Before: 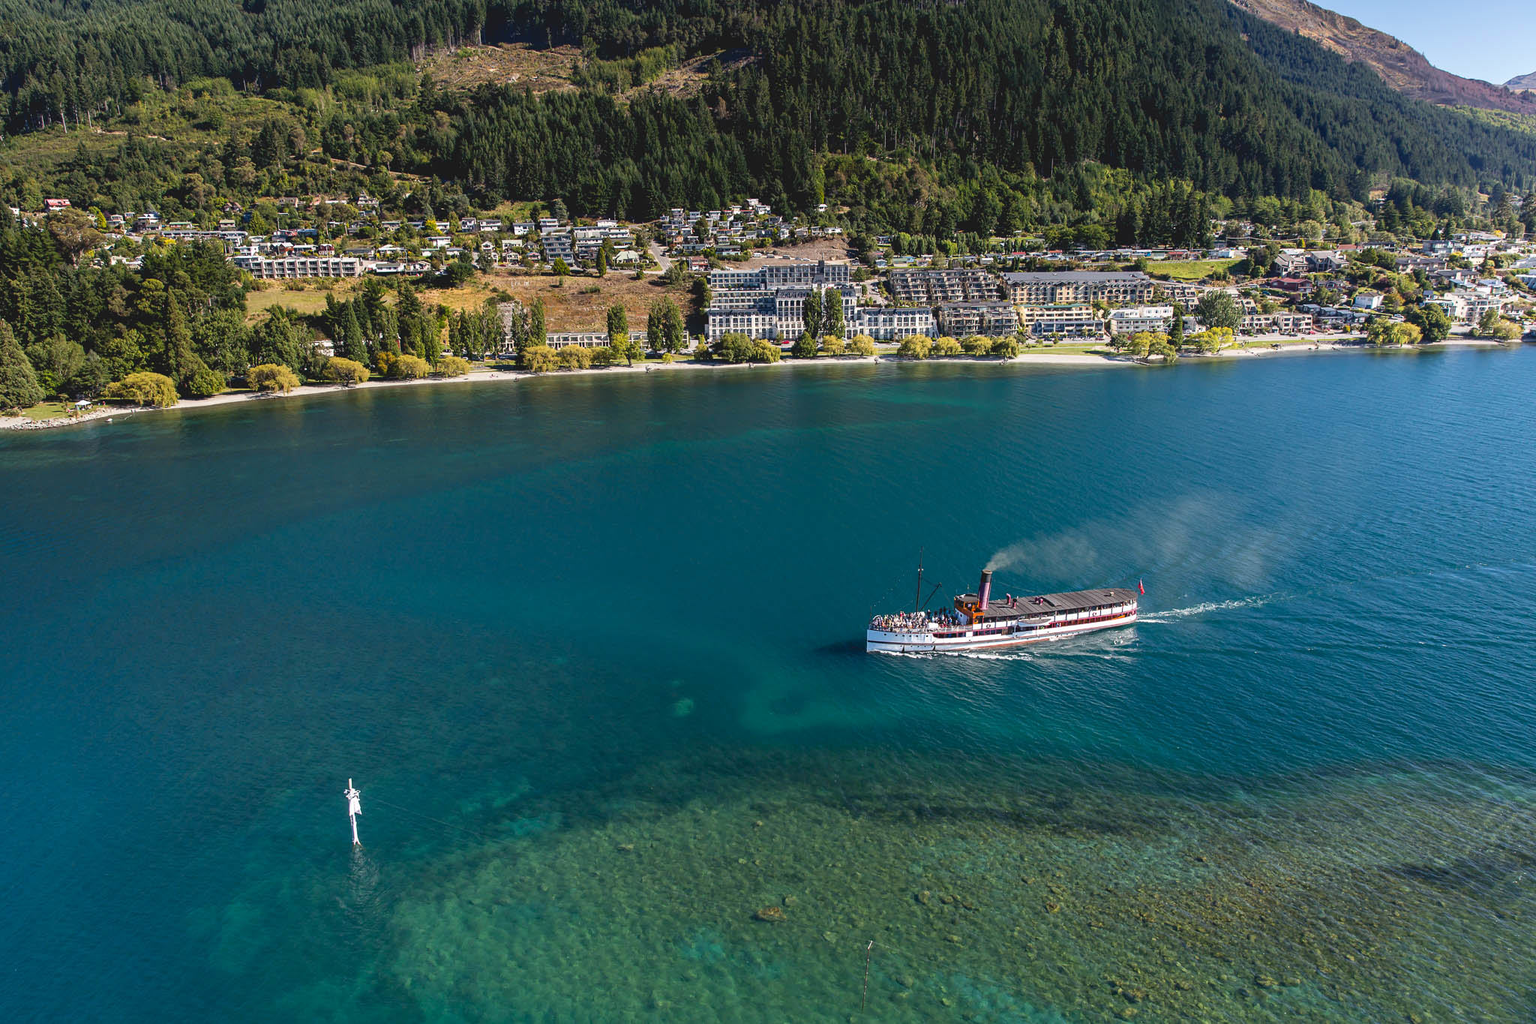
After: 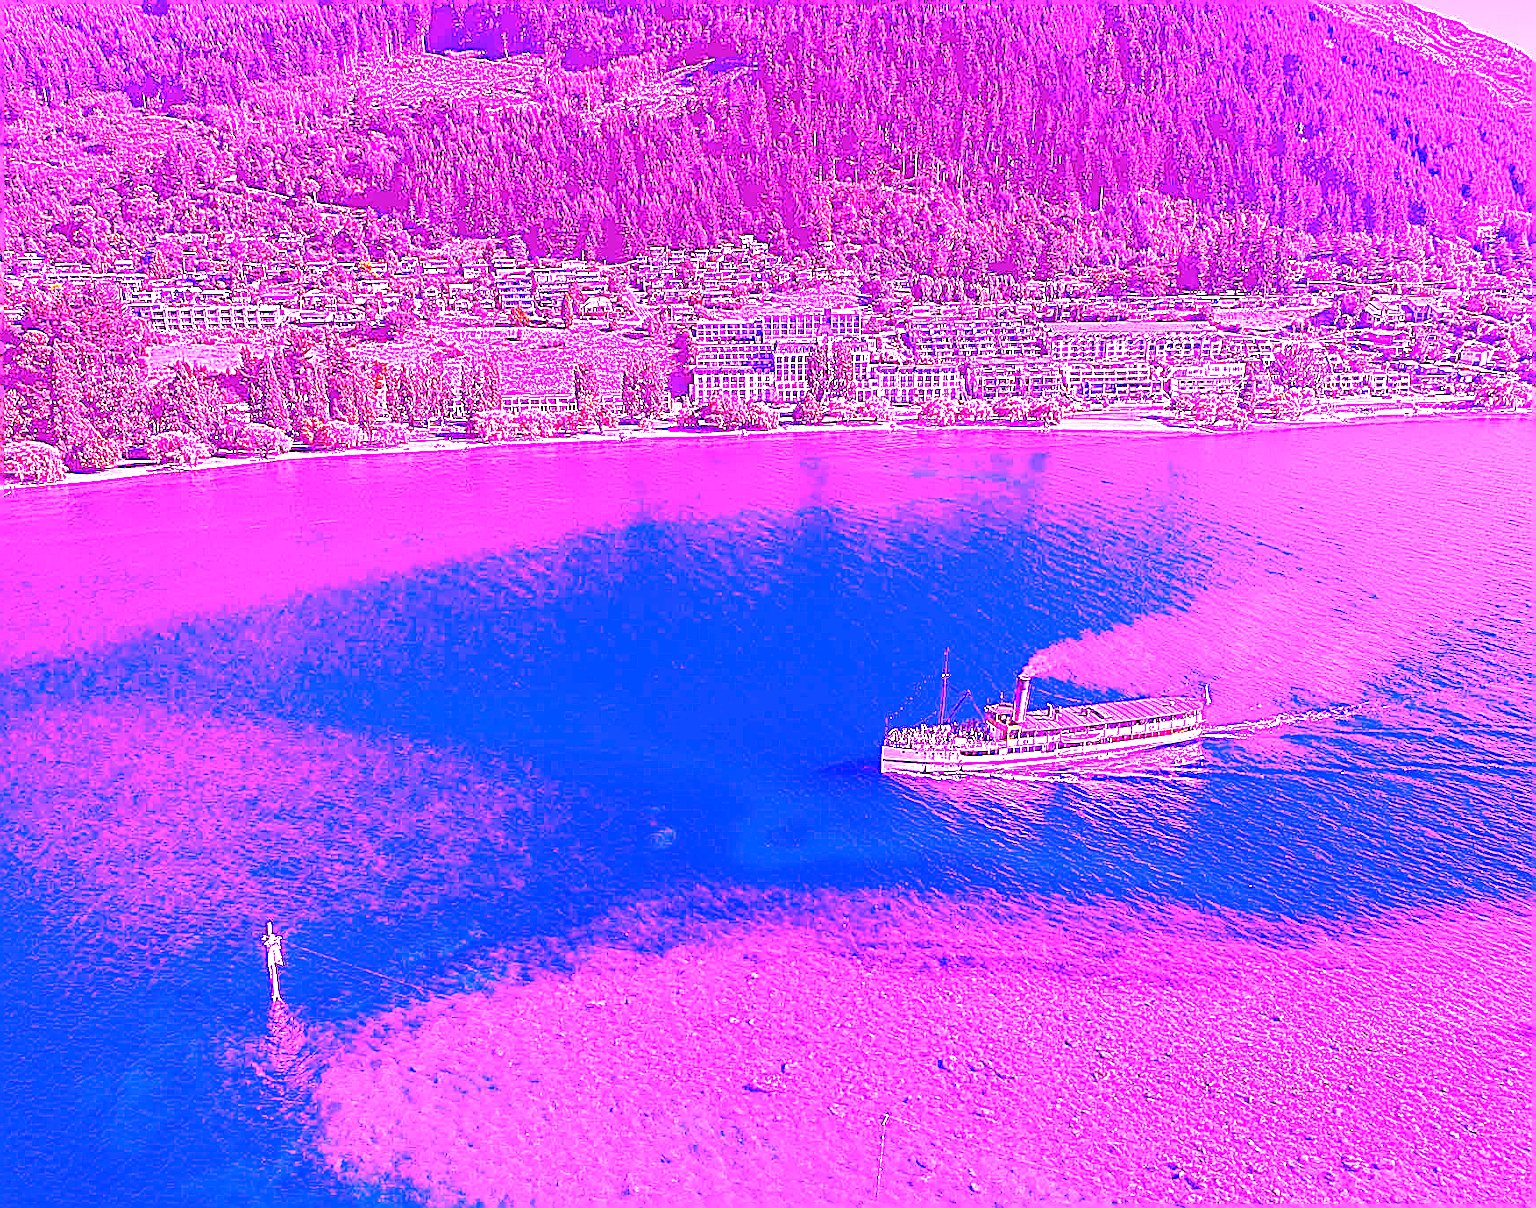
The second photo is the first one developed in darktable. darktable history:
sharpen: on, module defaults
crop: left 8.026%, right 7.374%
white balance: red 8, blue 8
